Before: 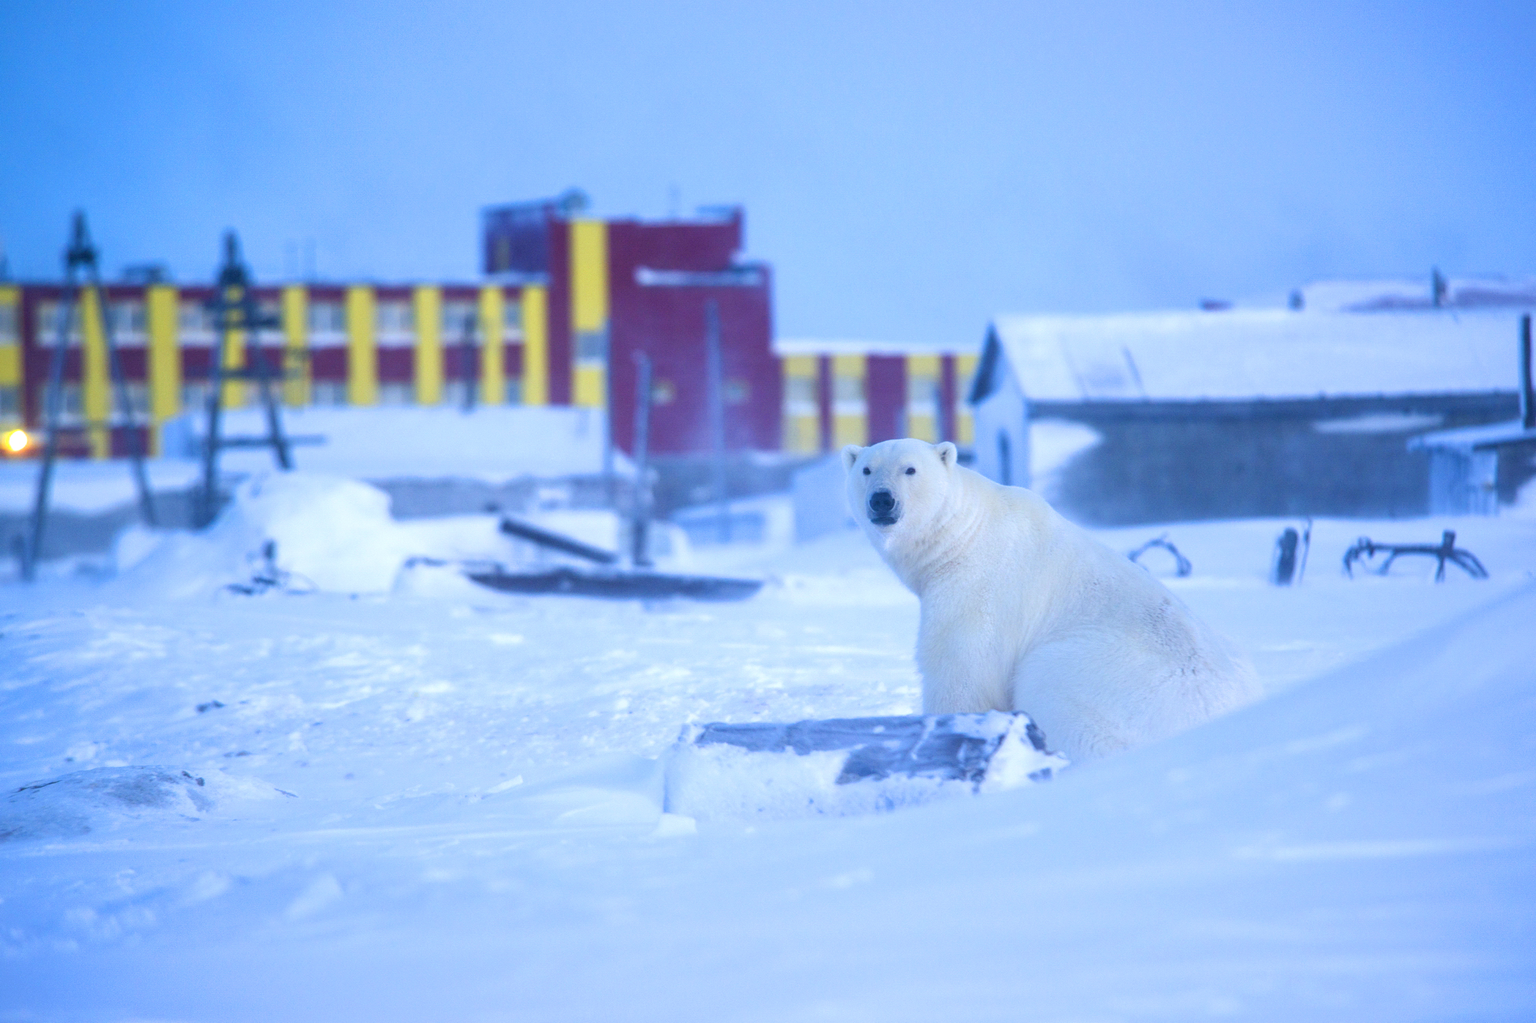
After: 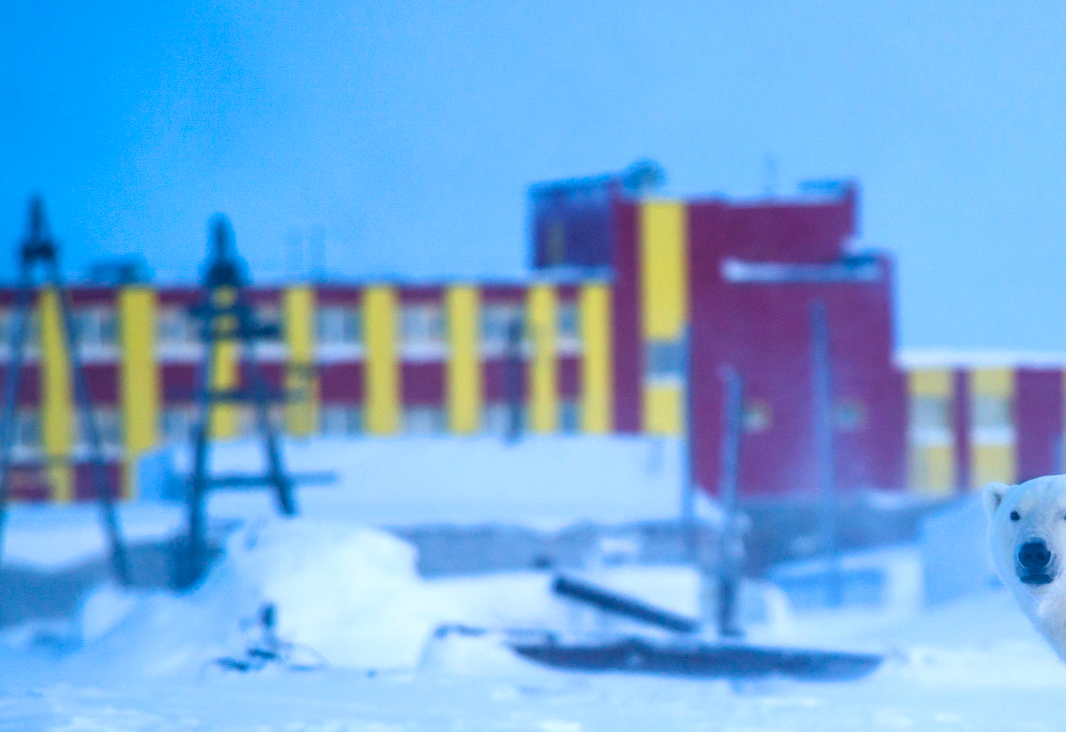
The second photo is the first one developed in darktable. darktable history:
crop and rotate: left 3.047%, top 7.509%, right 42.236%, bottom 37.598%
rotate and perspective: lens shift (horizontal) -0.055, automatic cropping off
